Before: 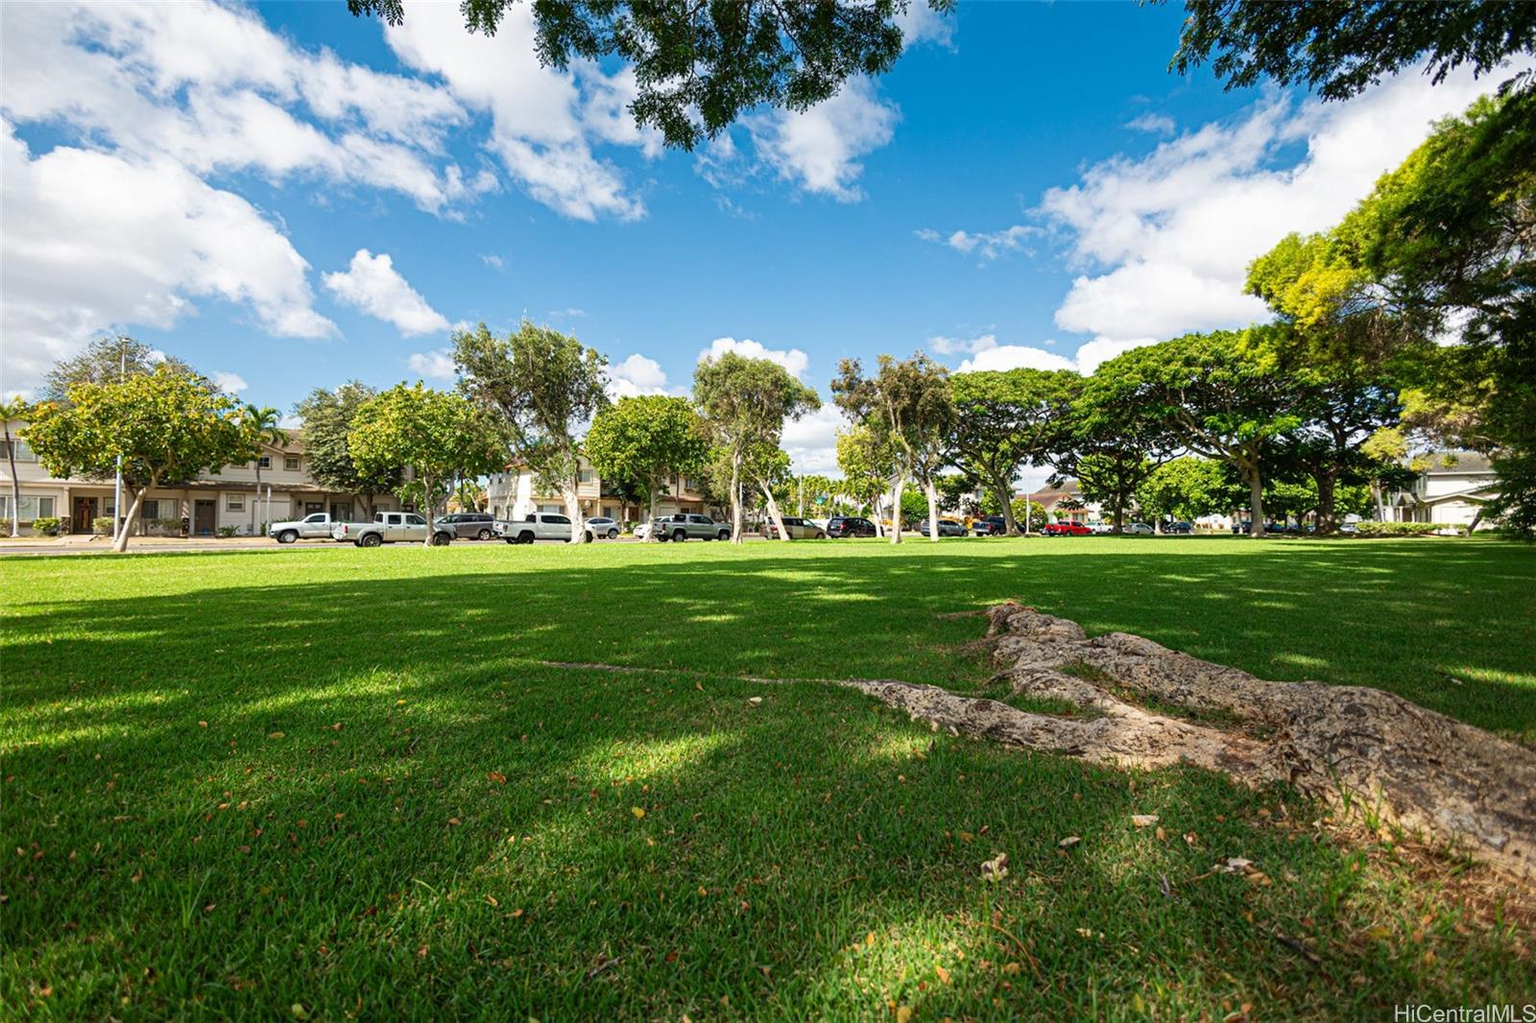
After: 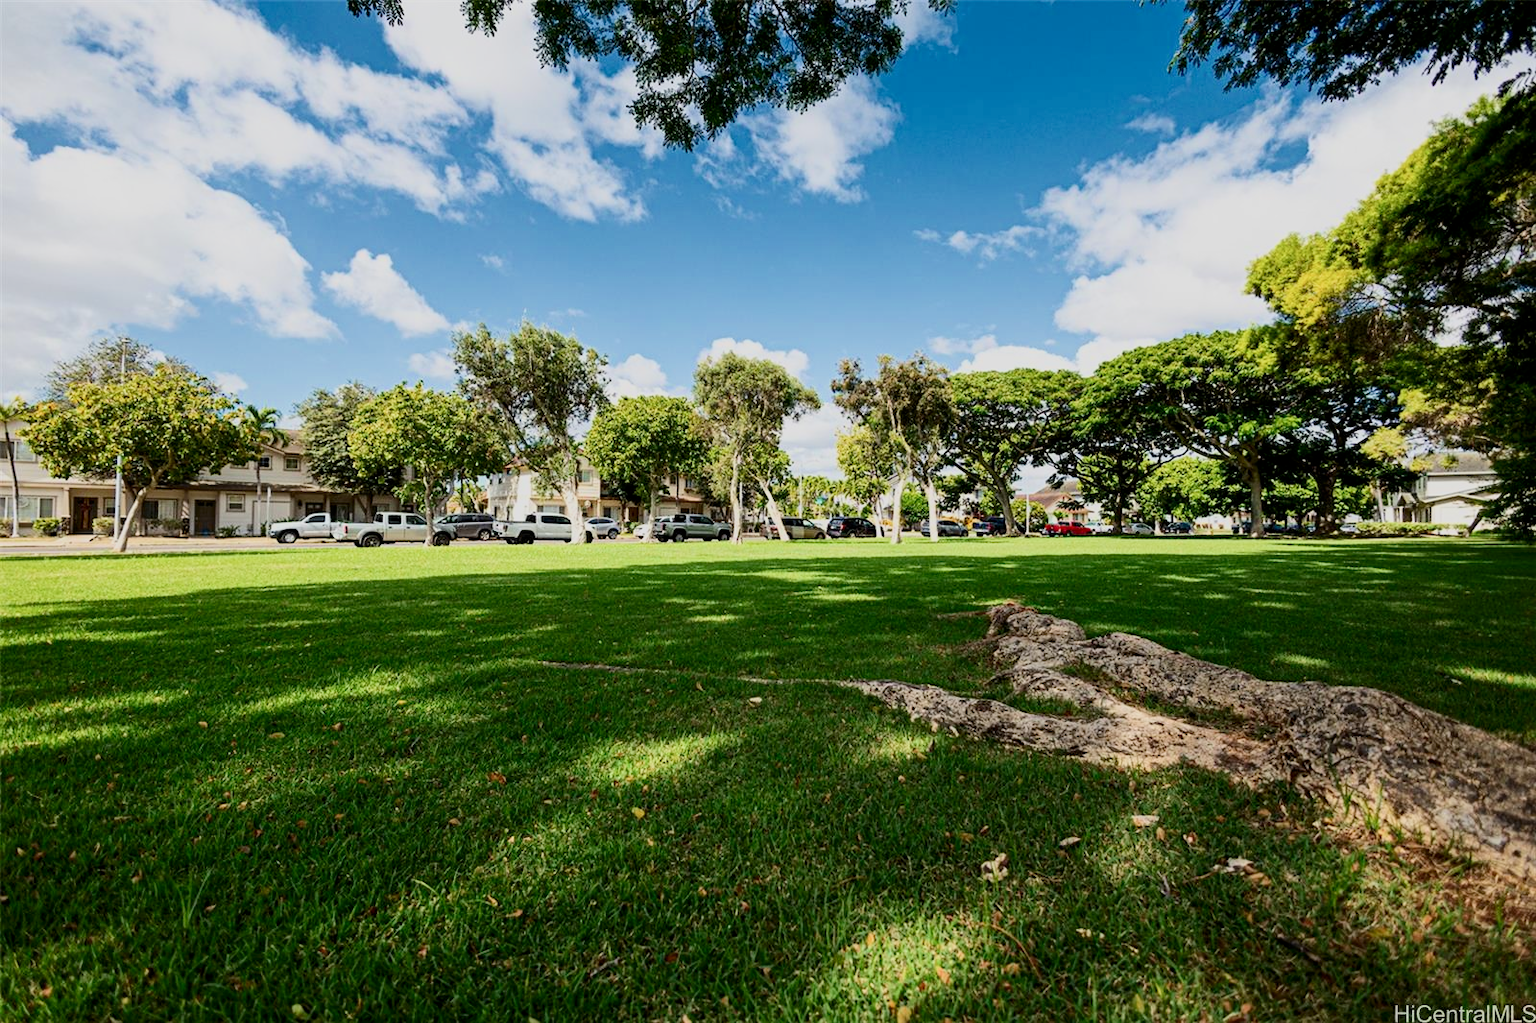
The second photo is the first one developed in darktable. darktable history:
exposure: compensate highlight preservation false
filmic rgb: black relative exposure -8.79 EV, white relative exposure 4.98 EV, threshold 3 EV, target black luminance 0%, hardness 3.77, latitude 66.33%, contrast 0.822, shadows ↔ highlights balance 20%, color science v5 (2021), contrast in shadows safe, contrast in highlights safe, enable highlight reconstruction true
contrast brightness saturation: contrast 0.28
